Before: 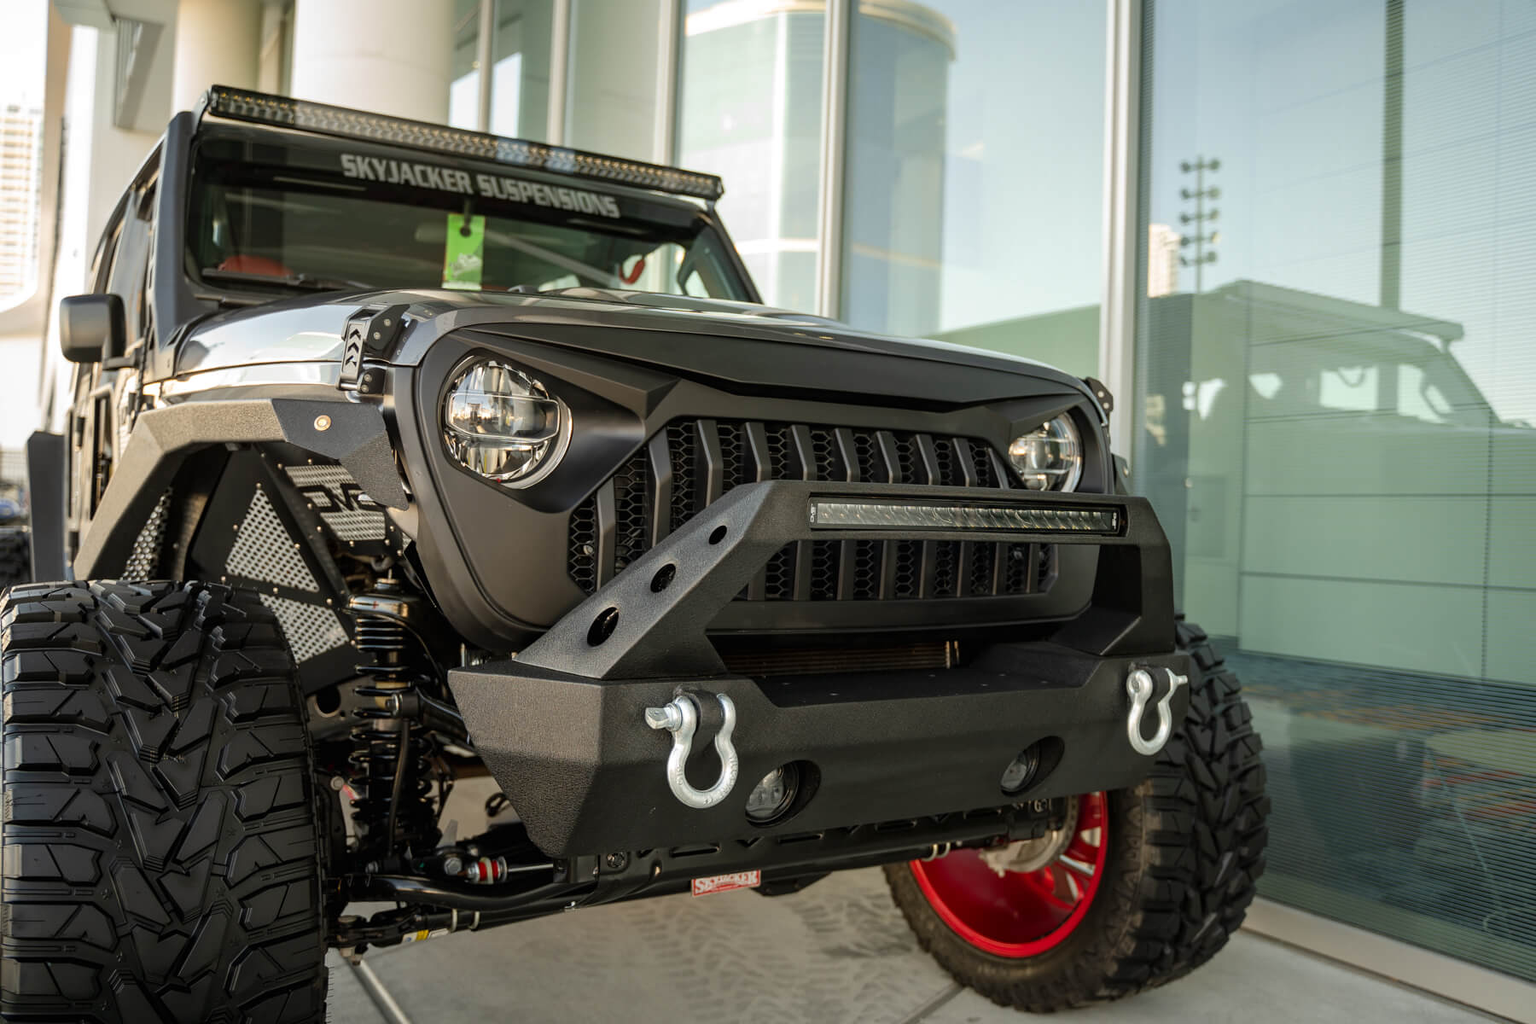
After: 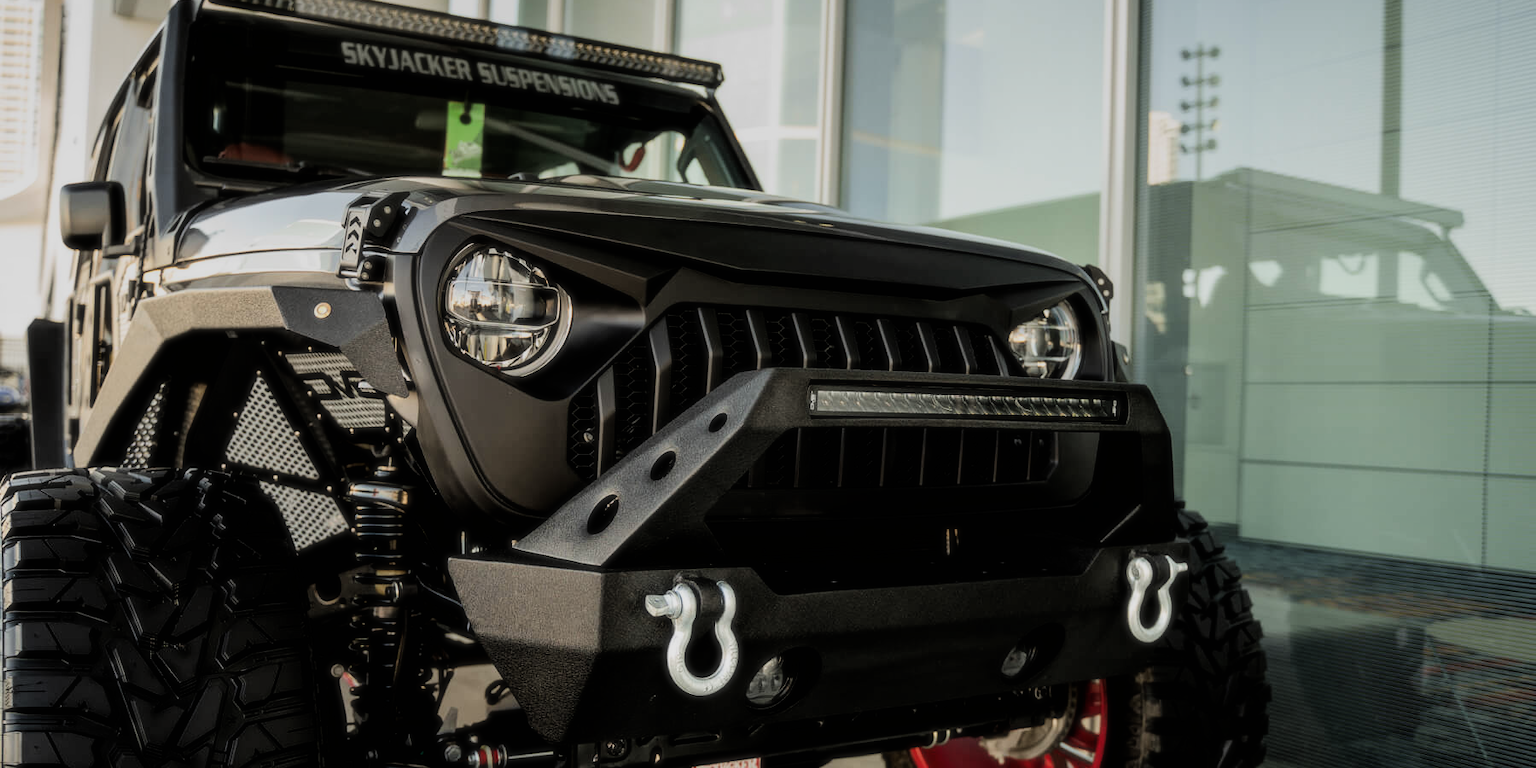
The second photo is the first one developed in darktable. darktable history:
crop: top 11.038%, bottom 13.962%
soften: size 10%, saturation 50%, brightness 0.2 EV, mix 10%
filmic rgb: black relative exposure -5 EV, hardness 2.88, contrast 1.4, highlights saturation mix -30%
graduated density: on, module defaults
